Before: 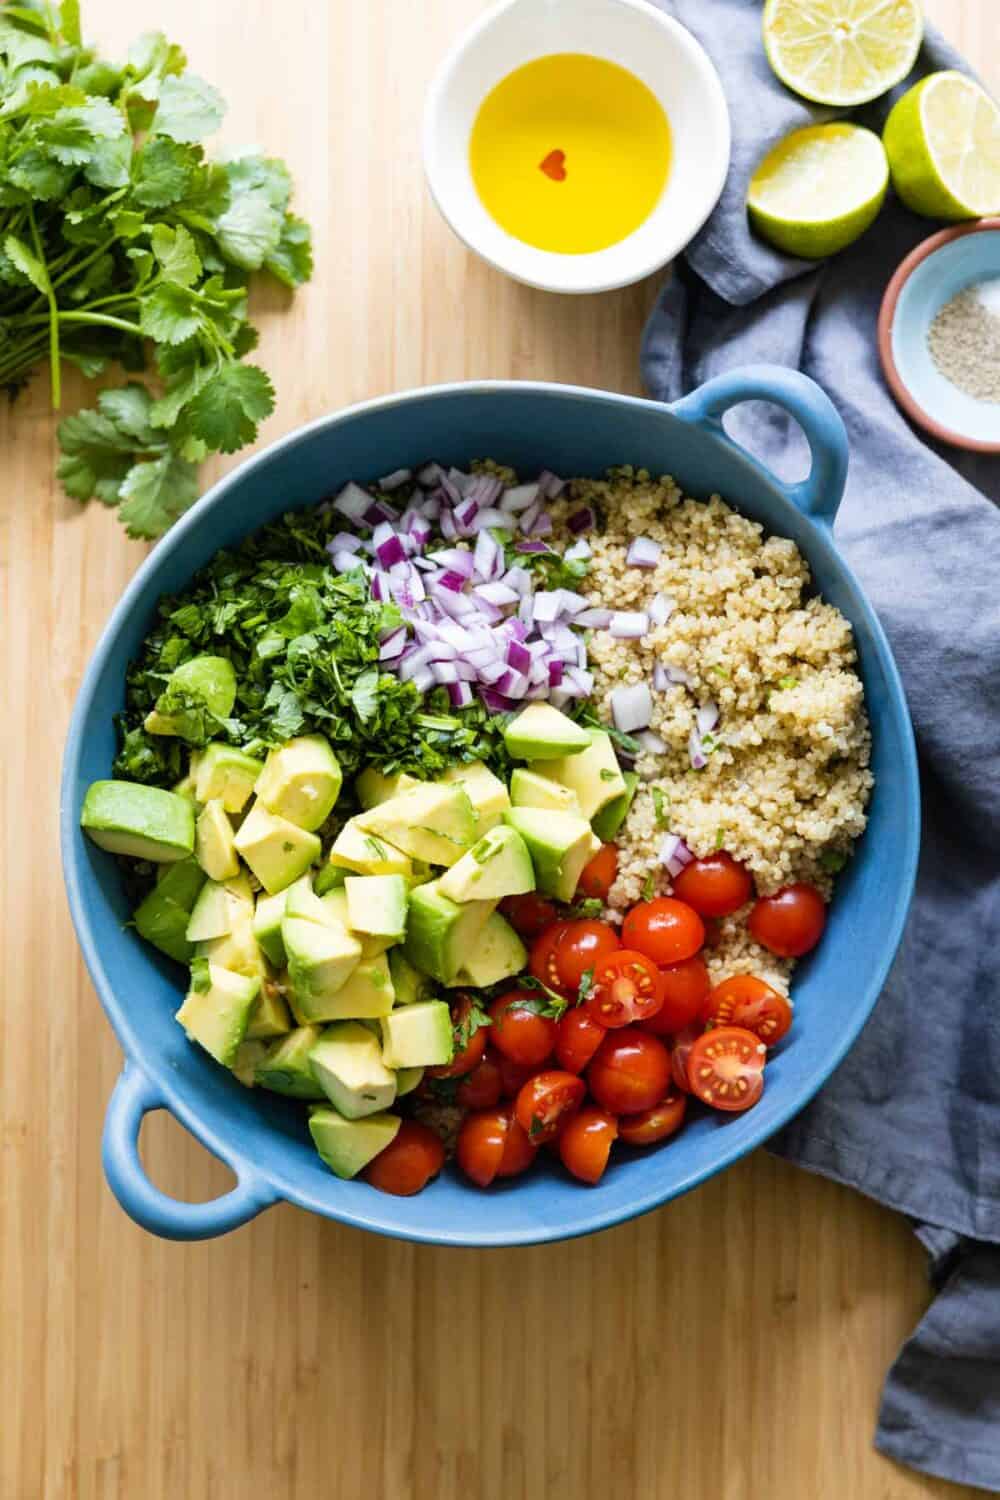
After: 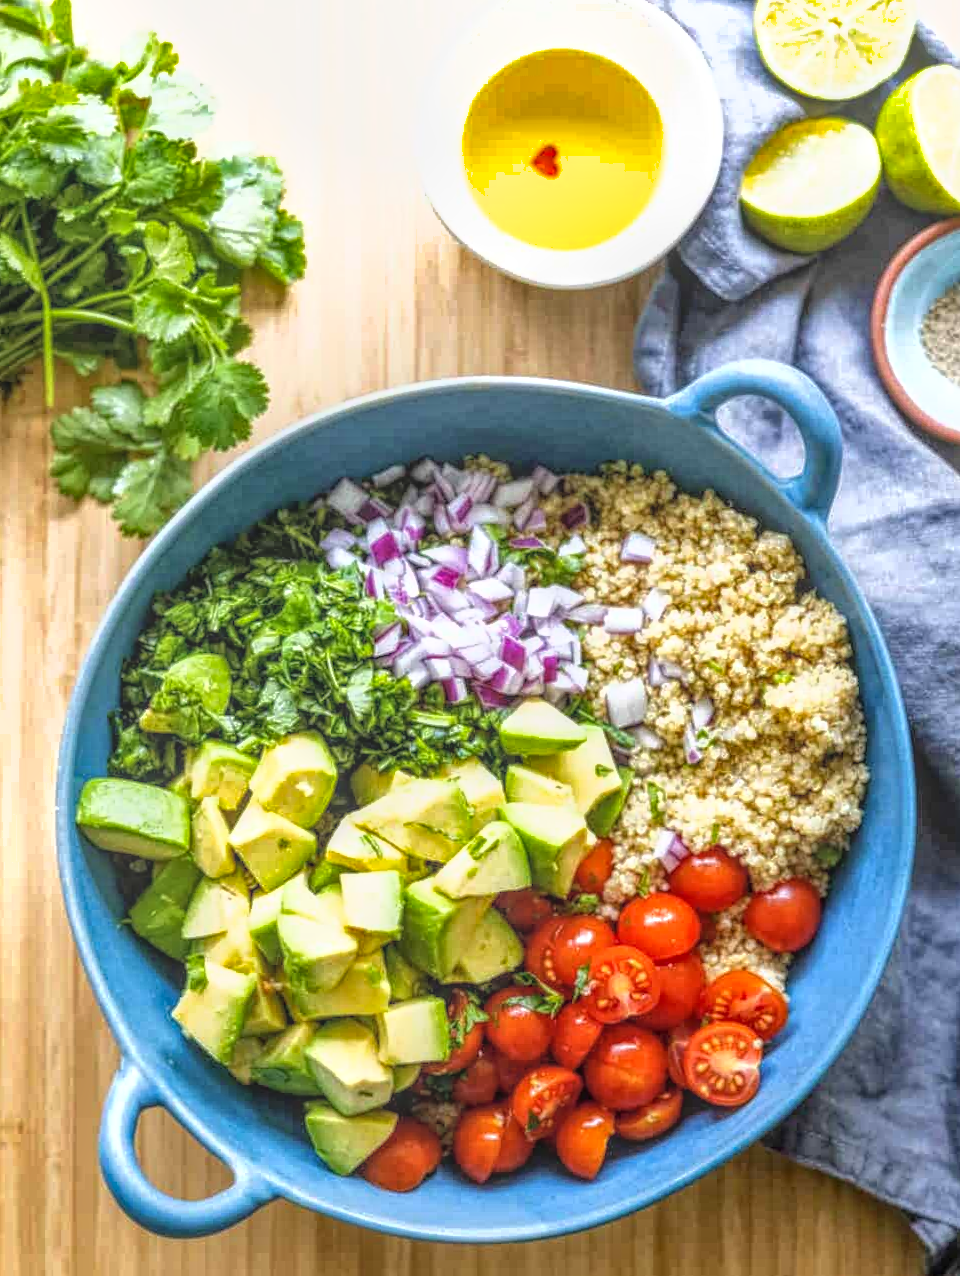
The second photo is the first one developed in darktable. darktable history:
local contrast: highlights 20%, shadows 28%, detail 199%, midtone range 0.2
shadows and highlights: soften with gaussian
exposure: black level correction 0.001, exposure 0.5 EV, compensate highlight preservation false
crop and rotate: angle 0.245°, left 0.234%, right 3.132%, bottom 14.33%
